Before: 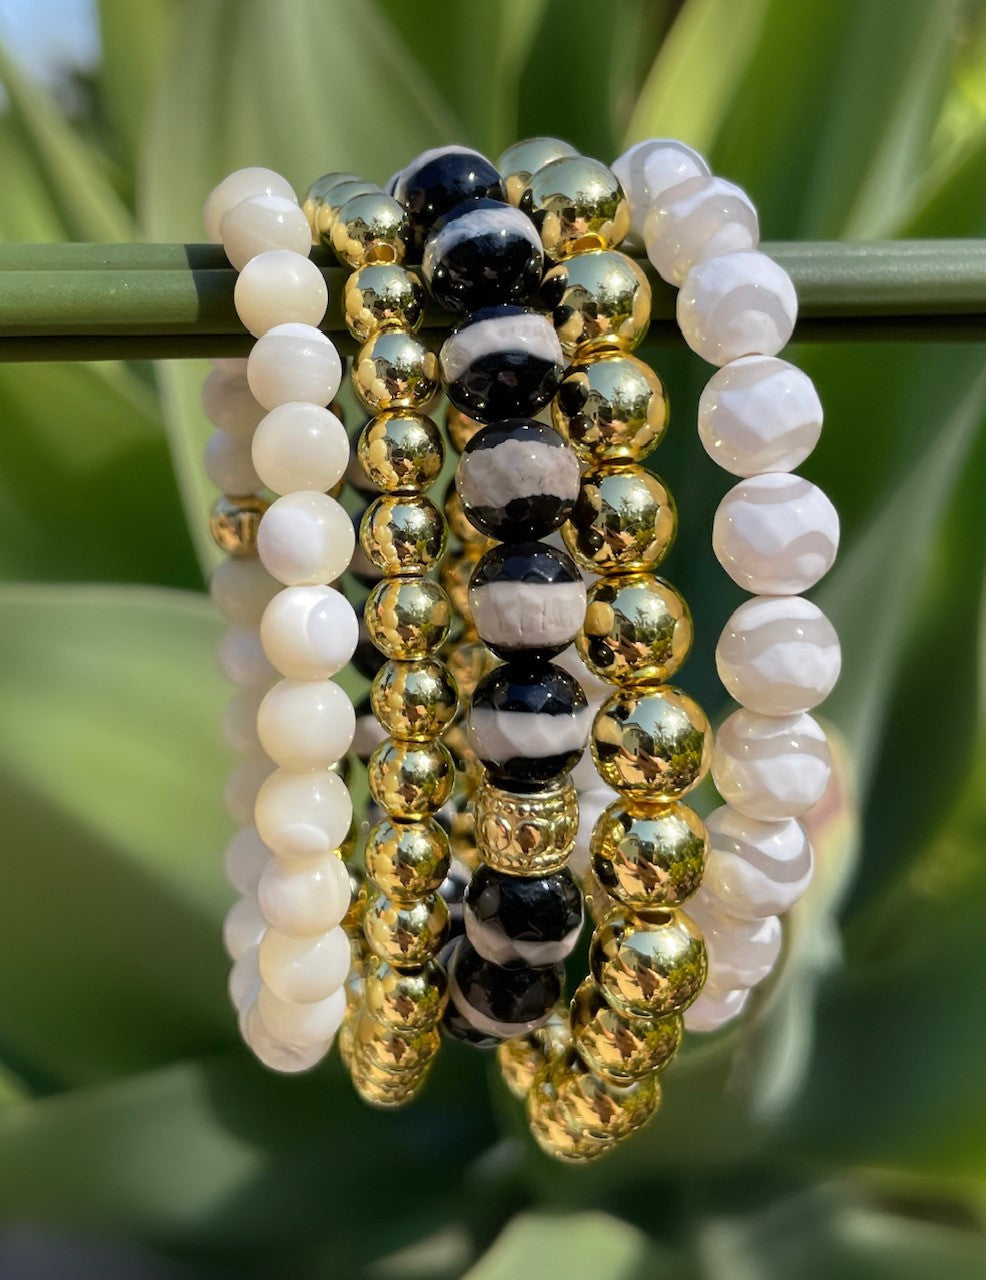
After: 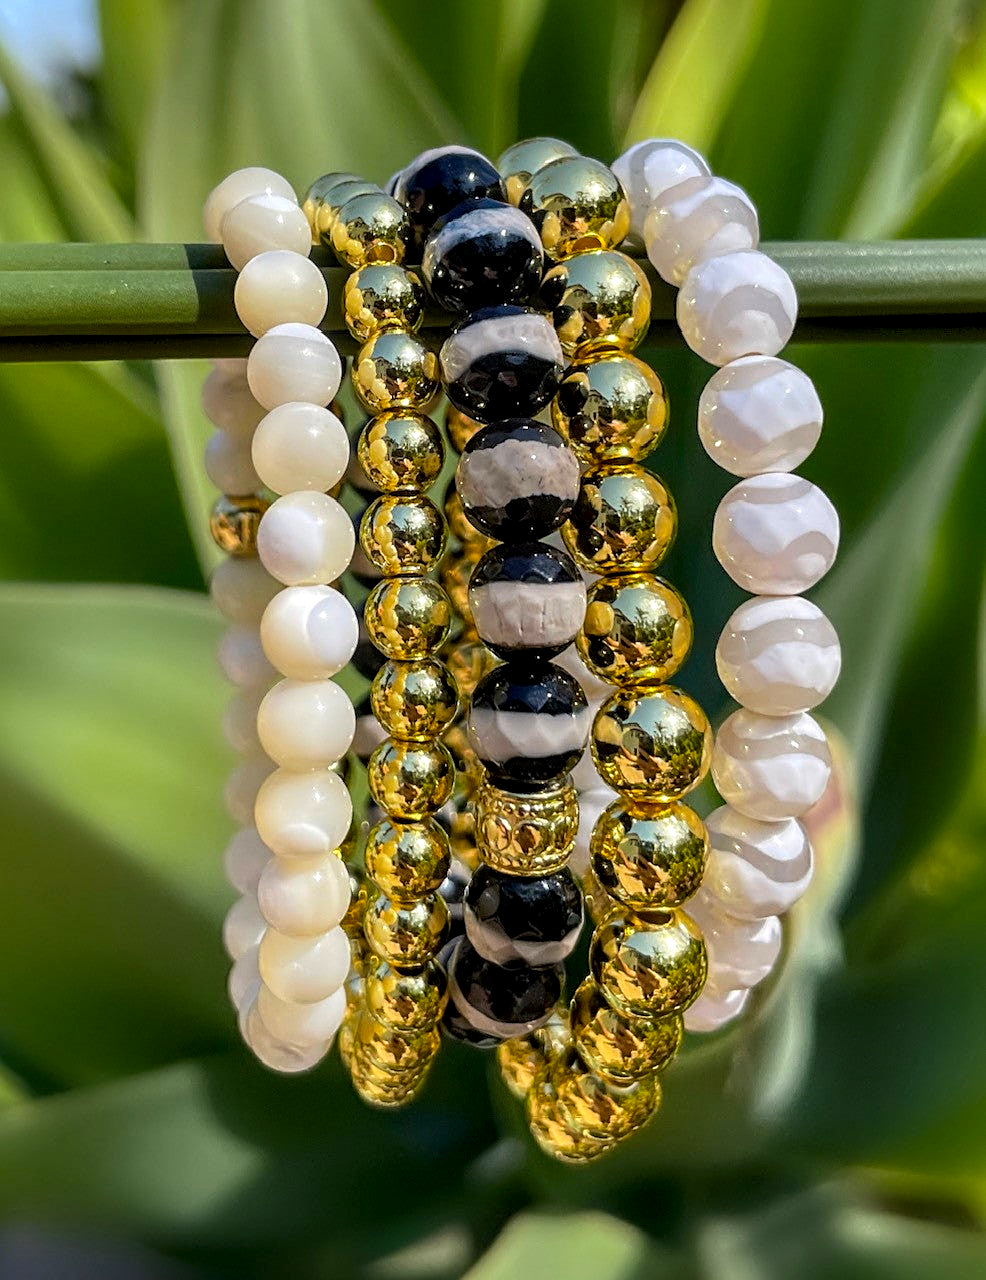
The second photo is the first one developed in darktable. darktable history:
sharpen: on, module defaults
local contrast: highlights 35%, detail 135%
color balance rgb: linear chroma grading › global chroma 6.48%, perceptual saturation grading › global saturation 12.96%, global vibrance 6.02%
contrast brightness saturation: contrast 0.04, saturation 0.07
